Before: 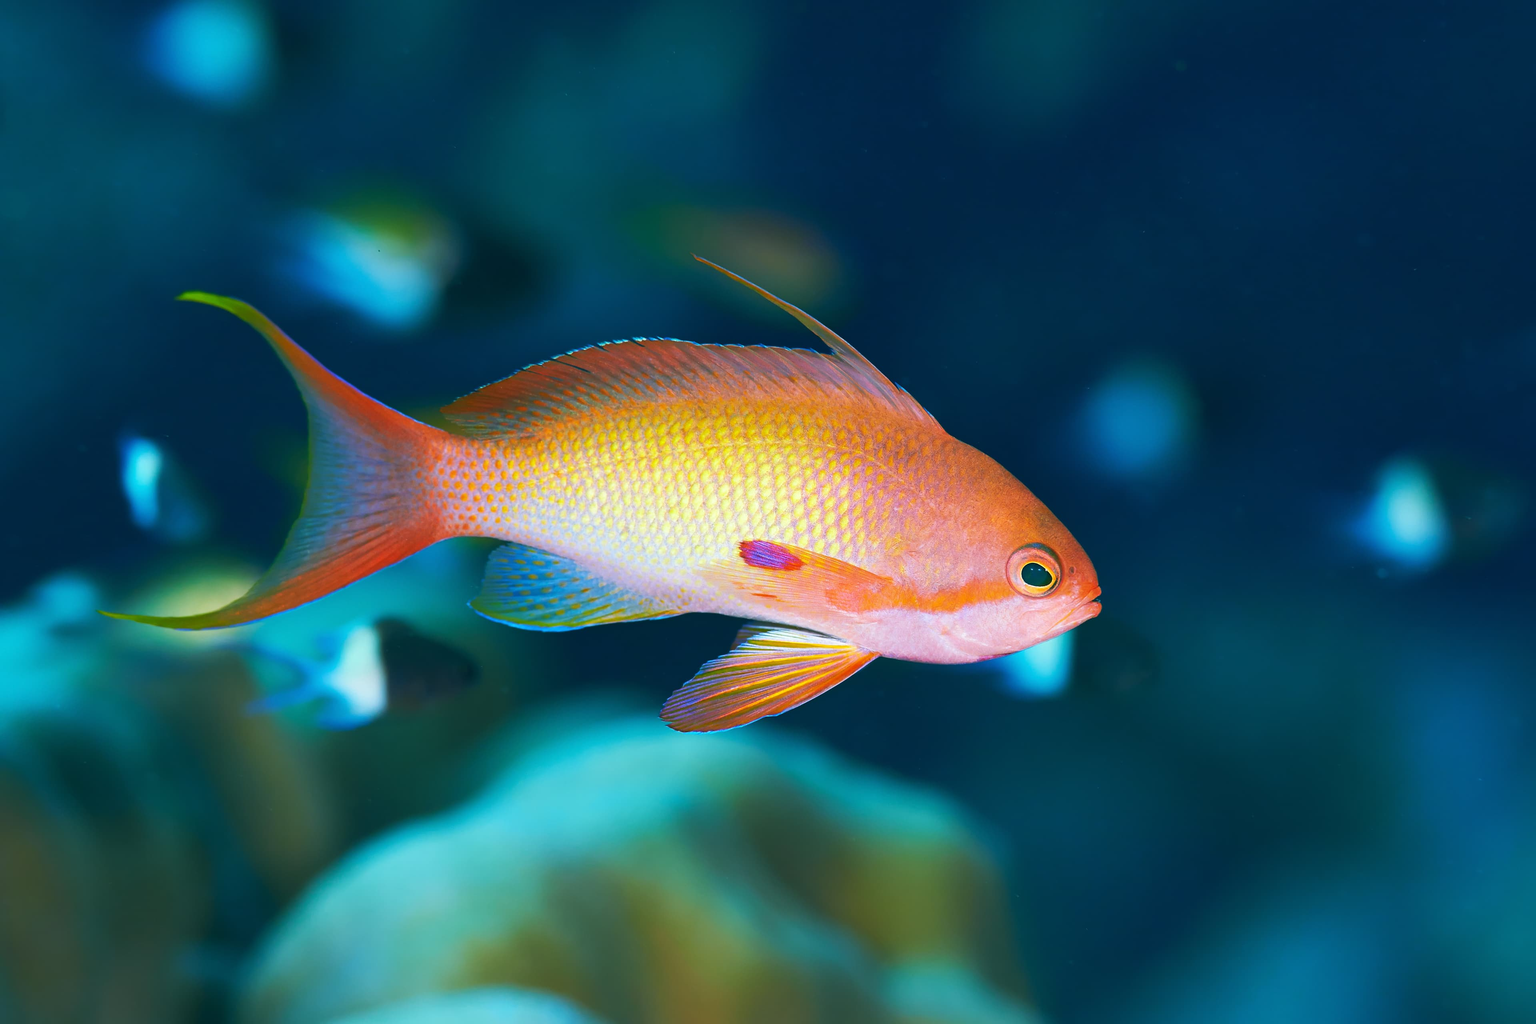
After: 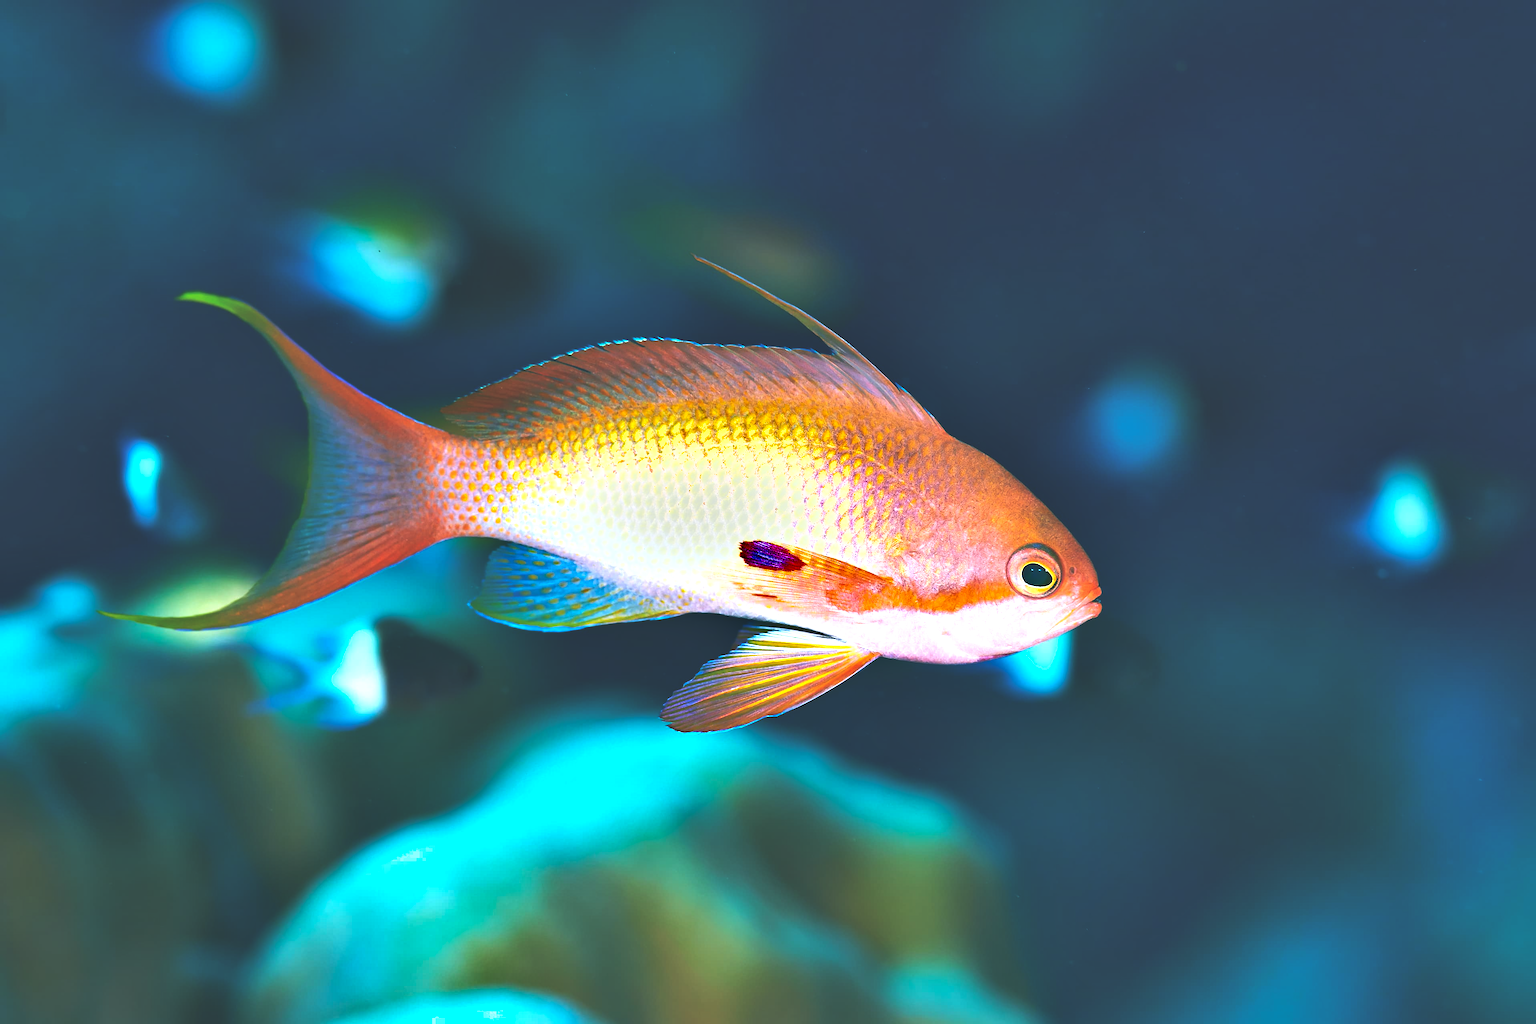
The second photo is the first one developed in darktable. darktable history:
color balance rgb: perceptual saturation grading › global saturation 0.871%, perceptual brilliance grading › highlights 46.646%, perceptual brilliance grading › mid-tones 22.625%, perceptual brilliance grading › shadows -5.917%
shadows and highlights: shadows 39.72, highlights -55.97, low approximation 0.01, soften with gaussian
color calibration: gray › normalize channels true, illuminant as shot in camera, x 0.359, y 0.363, temperature 4559 K, gamut compression 0.016
exposure: black level correction -0.034, exposure -0.494 EV, compensate highlight preservation false
